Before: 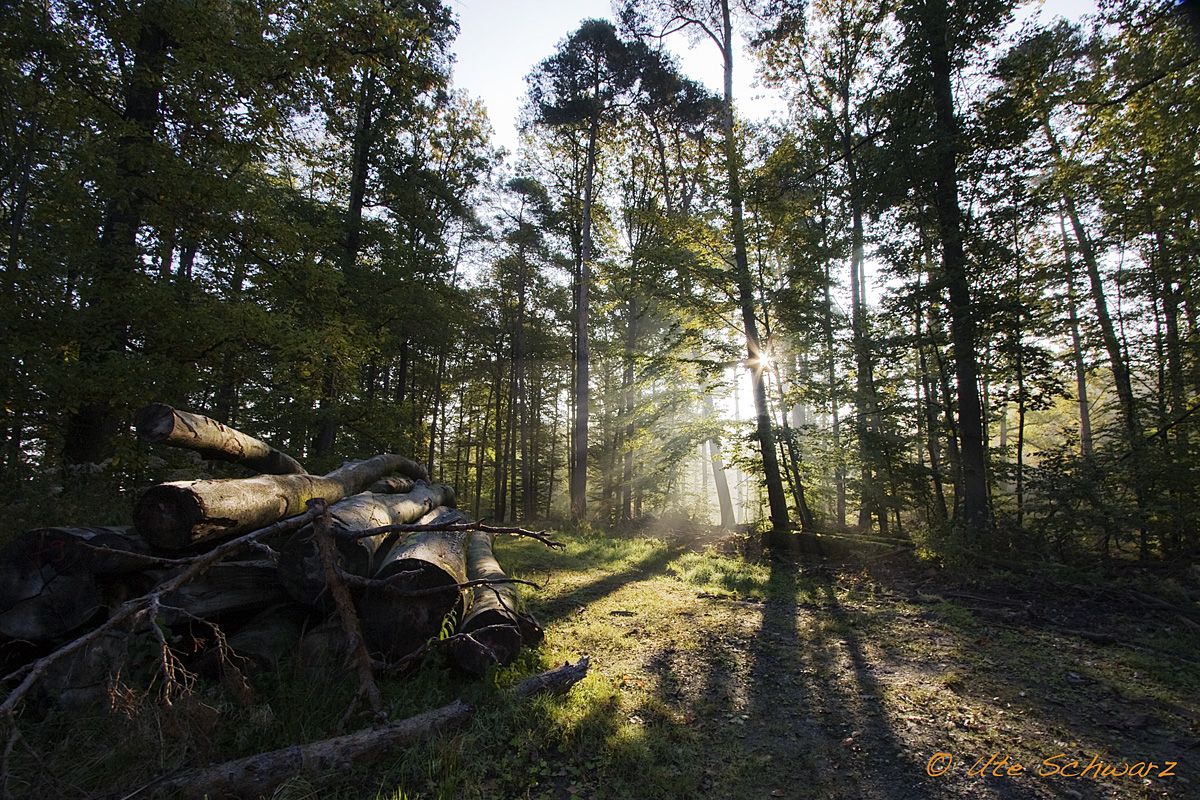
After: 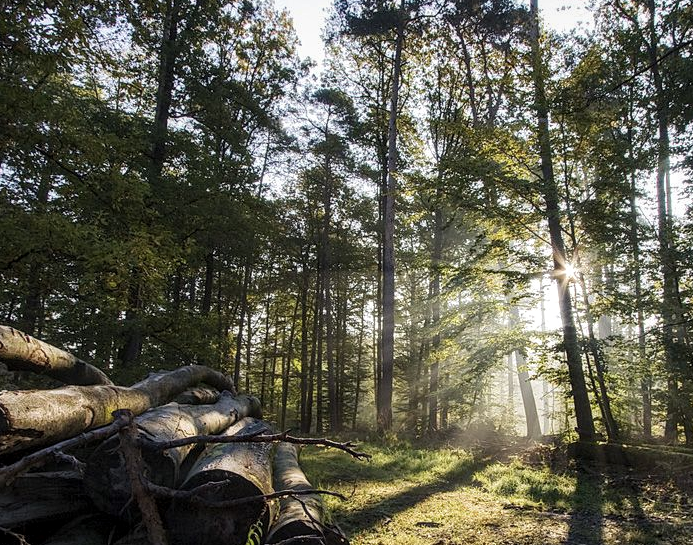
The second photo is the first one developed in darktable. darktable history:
local contrast: detail 130%
exposure: exposure -0.064 EV, compensate highlight preservation false
fill light: on, module defaults
crop: left 16.202%, top 11.208%, right 26.045%, bottom 20.557%
